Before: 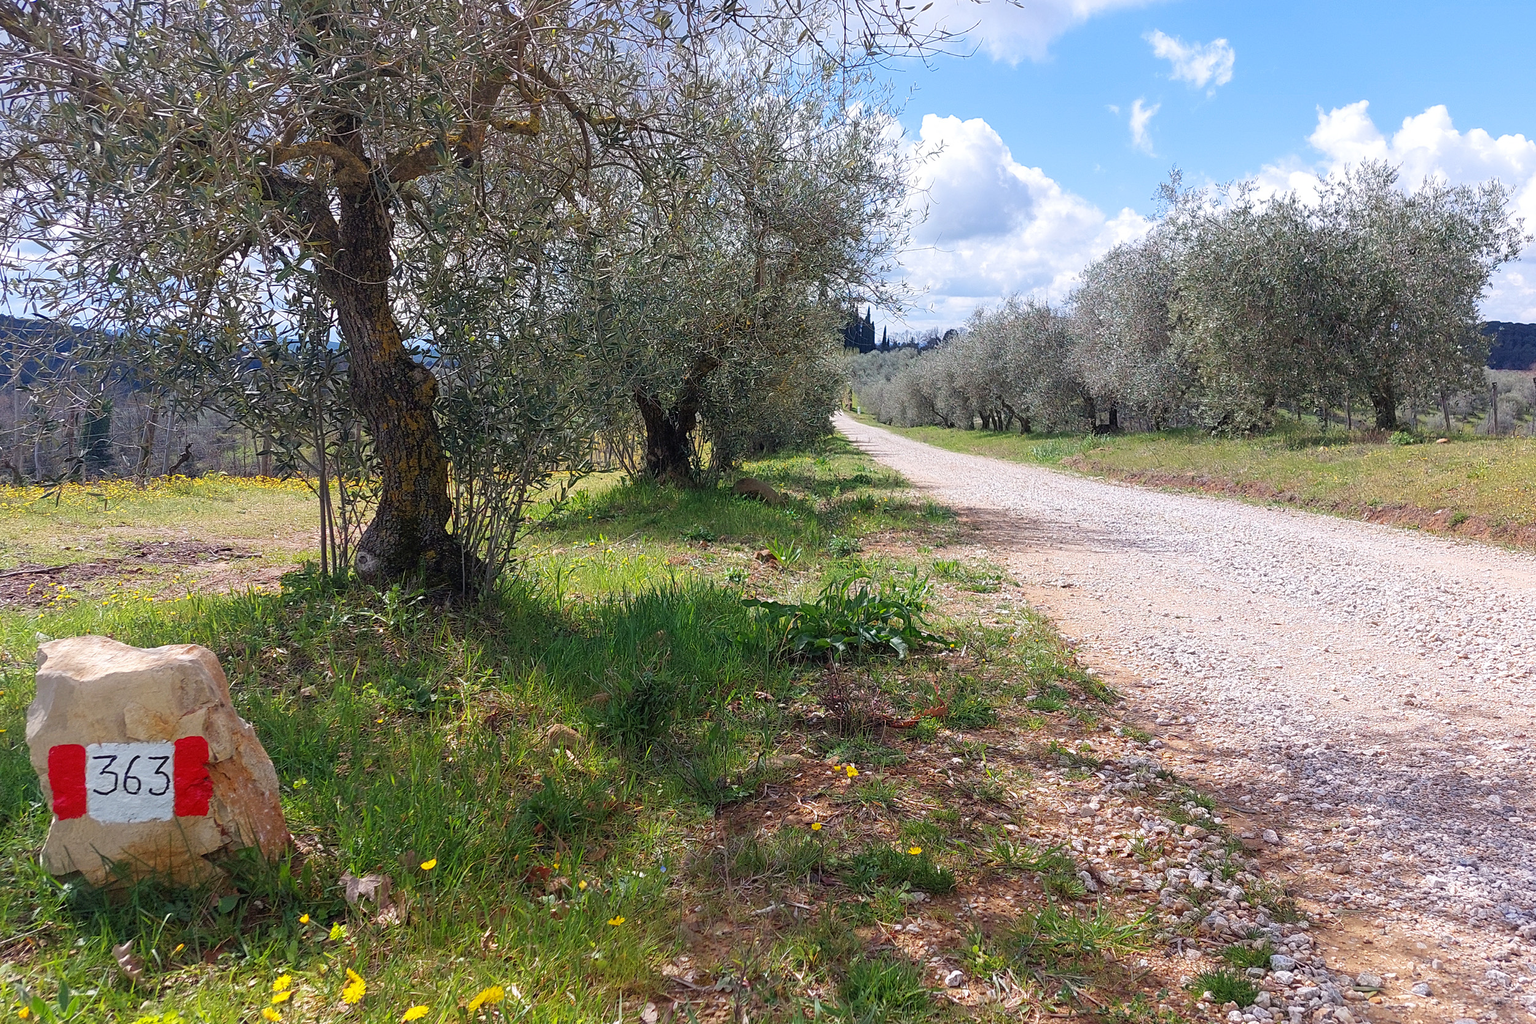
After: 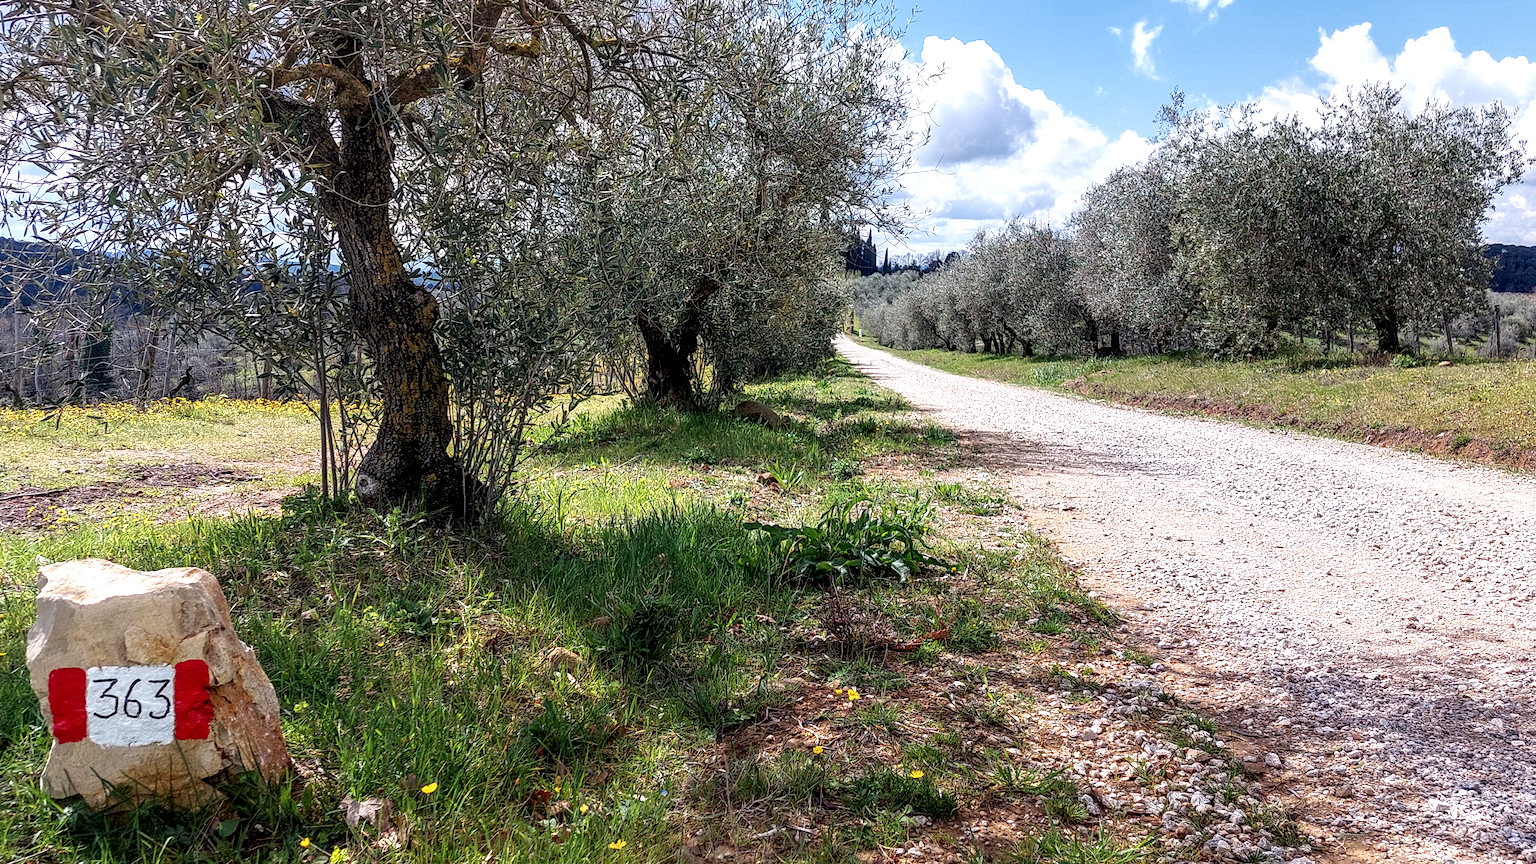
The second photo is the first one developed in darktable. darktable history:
crop: top 7.625%, bottom 8.027%
local contrast: highlights 19%, detail 186%
